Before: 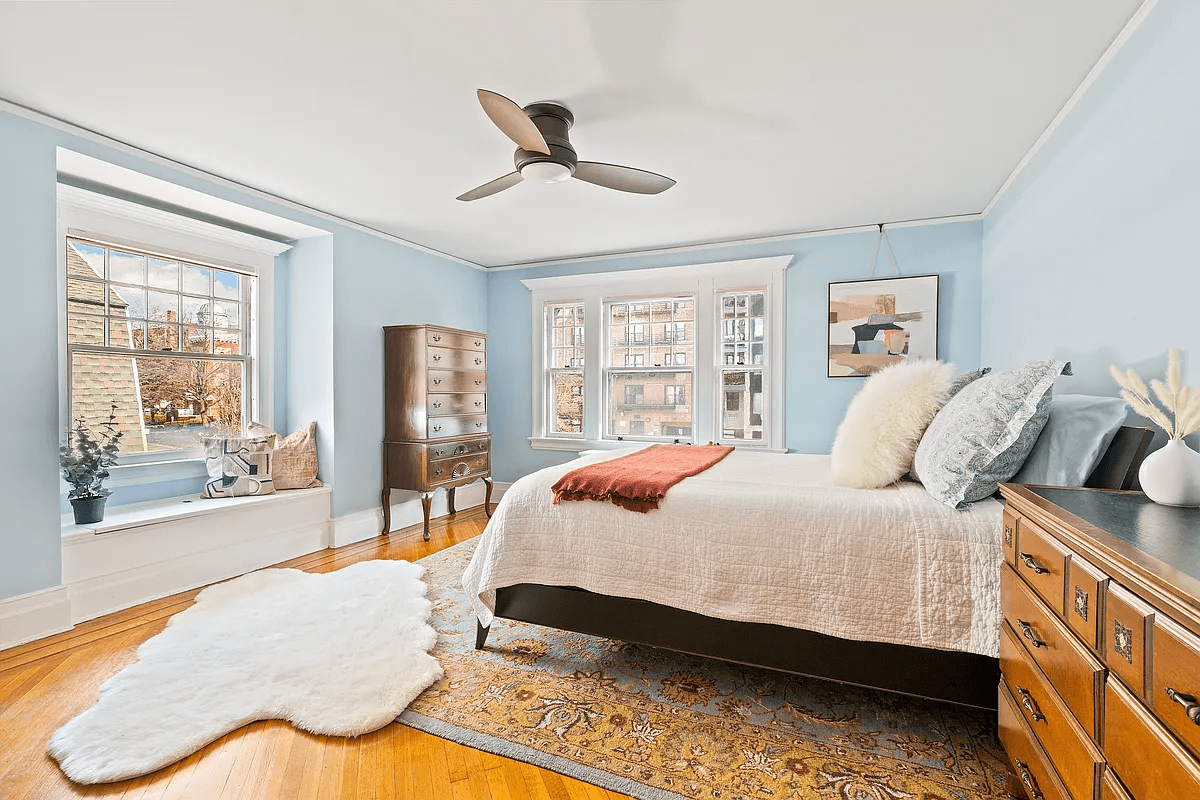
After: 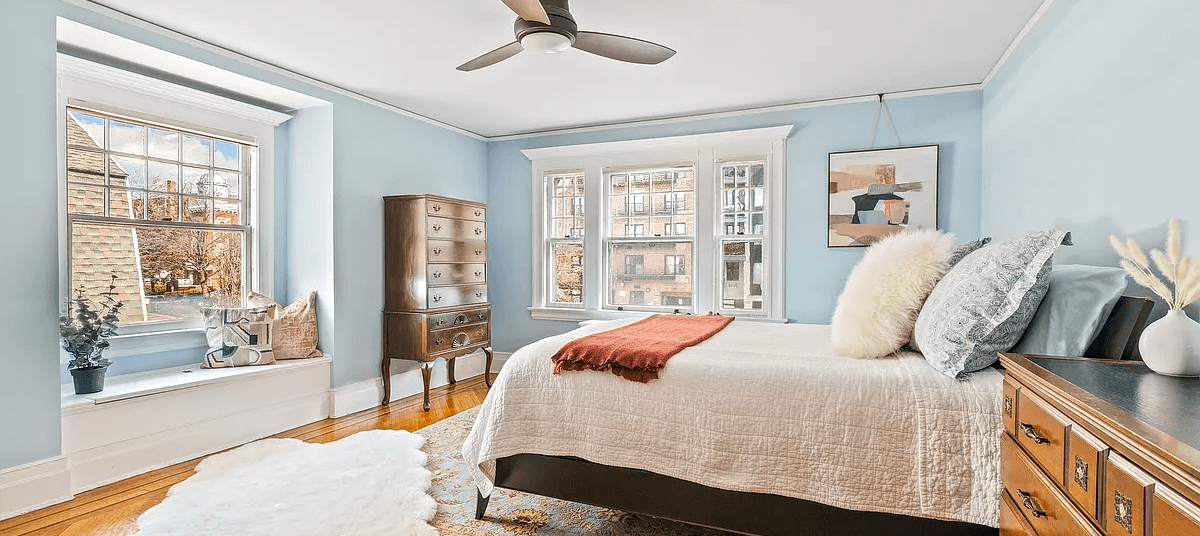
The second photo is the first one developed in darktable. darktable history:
crop: top 16.253%, bottom 16.714%
local contrast: on, module defaults
